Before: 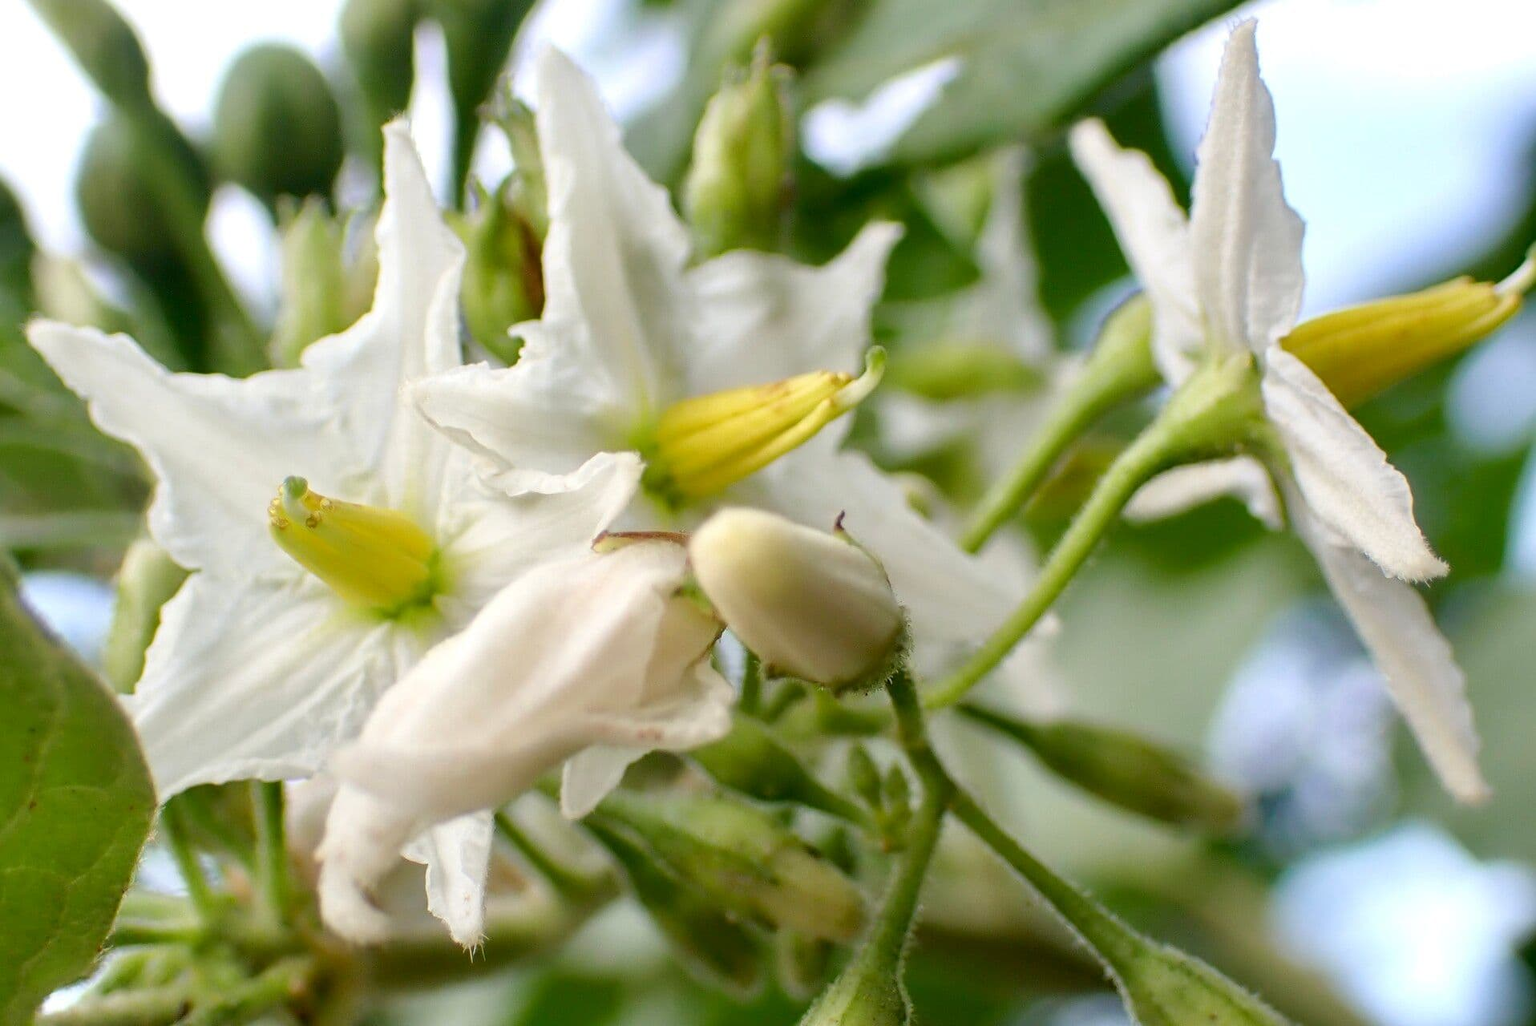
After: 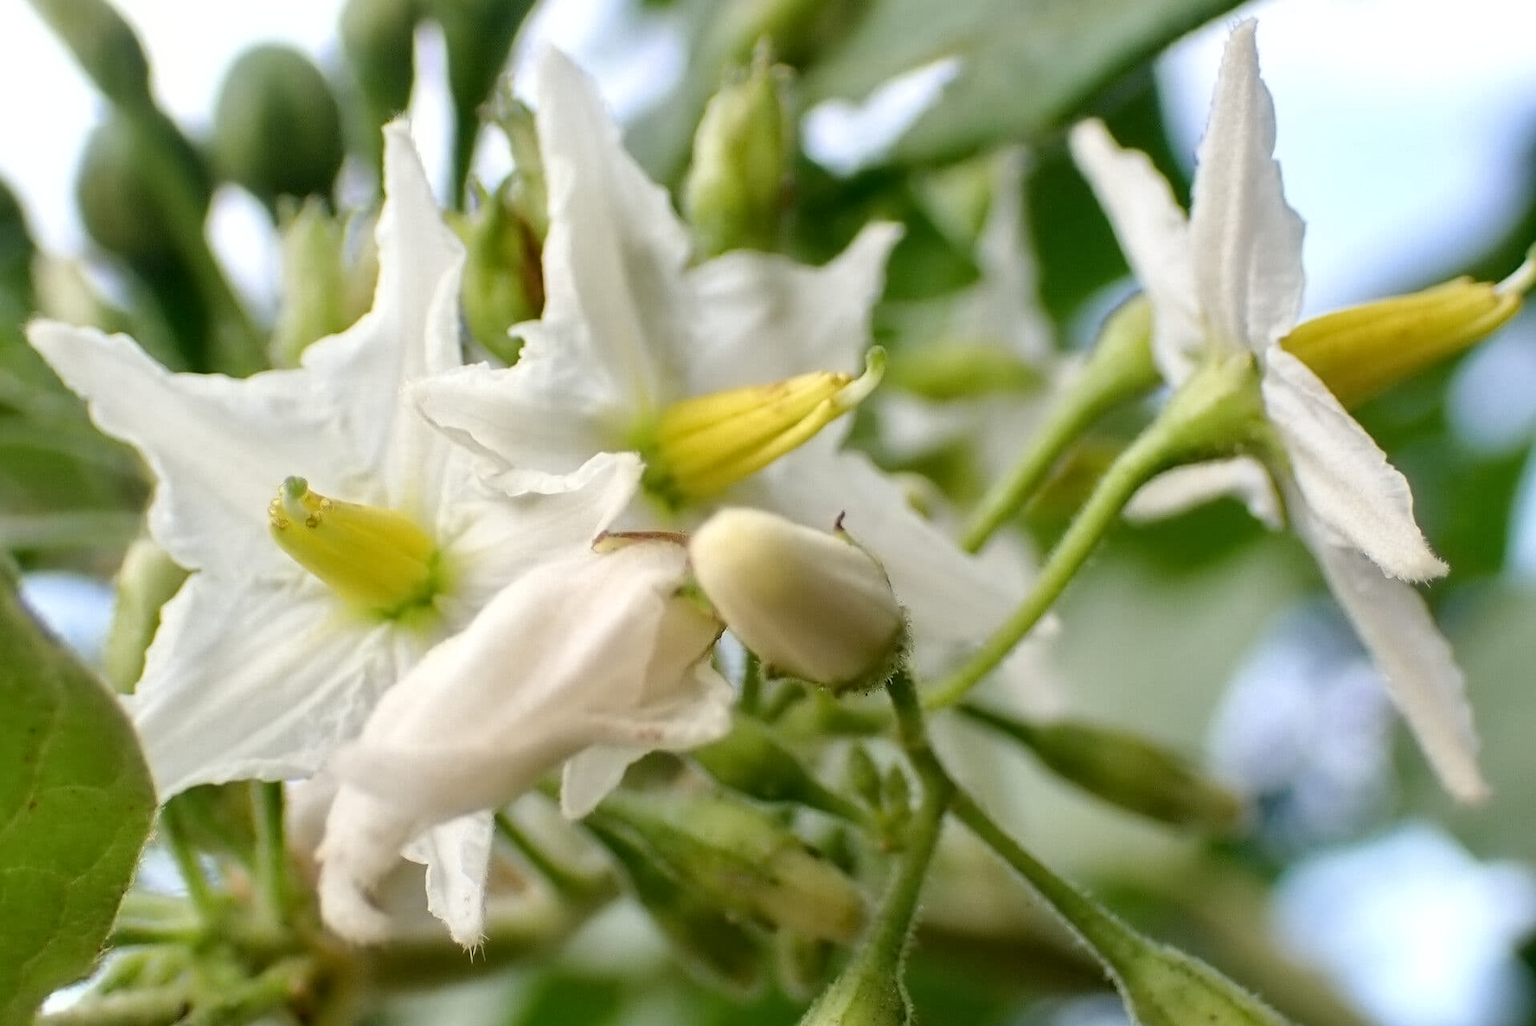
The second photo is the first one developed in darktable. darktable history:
contrast equalizer: octaves 7, y [[0.5 ×6], [0.5 ×6], [0.5 ×6], [0 ×6], [0, 0.039, 0.251, 0.29, 0.293, 0.292]]
